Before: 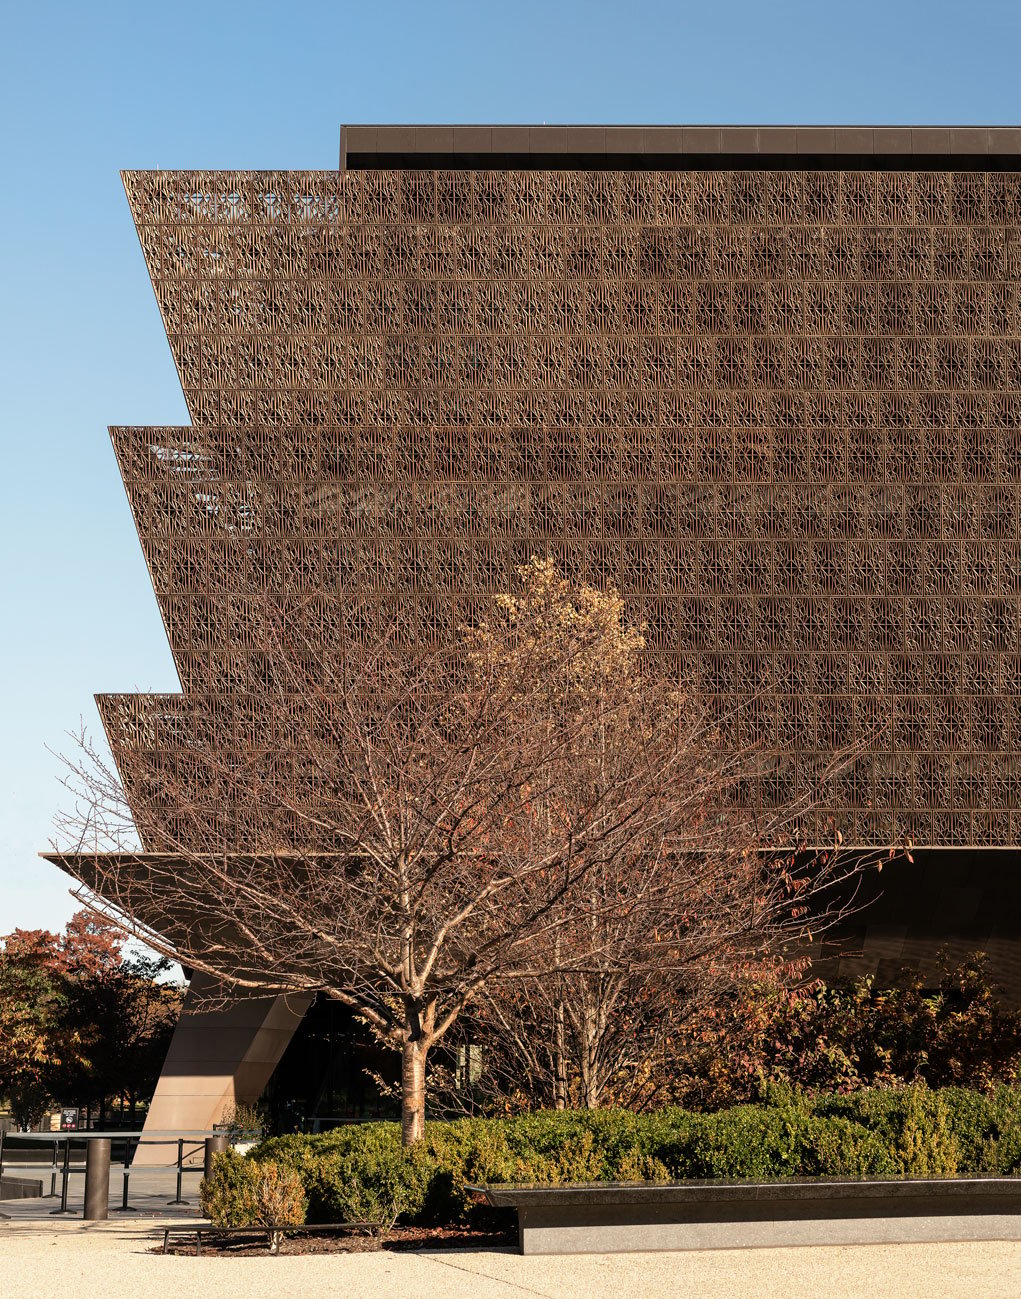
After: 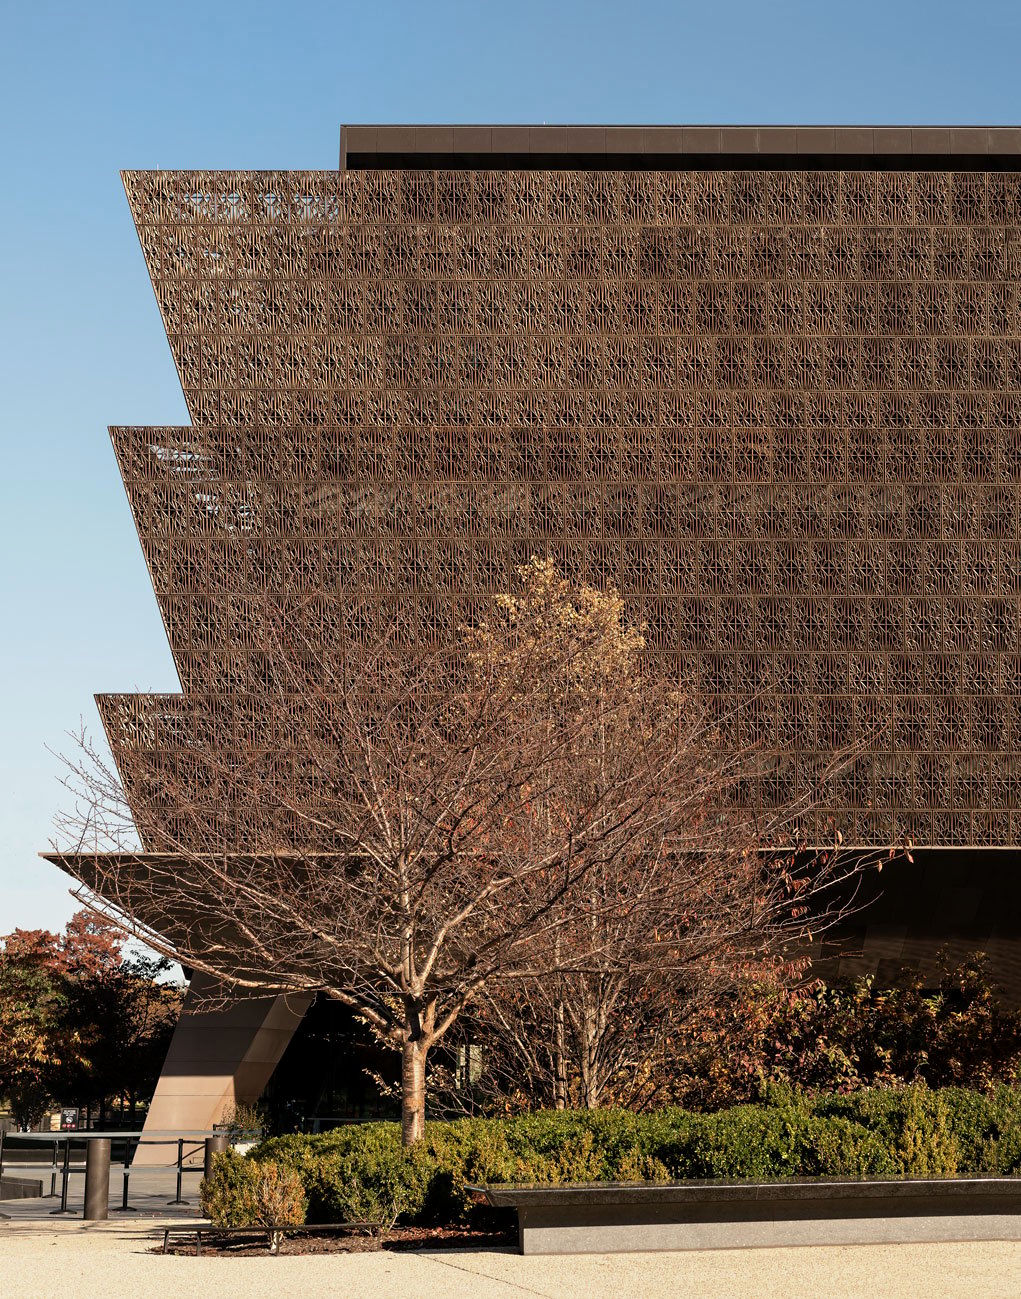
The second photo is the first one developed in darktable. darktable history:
exposure: black level correction 0.001, exposure -0.125 EV, compensate exposure bias true, compensate highlight preservation false
sharpen: radius 5.325, amount 0.312, threshold 26.433
